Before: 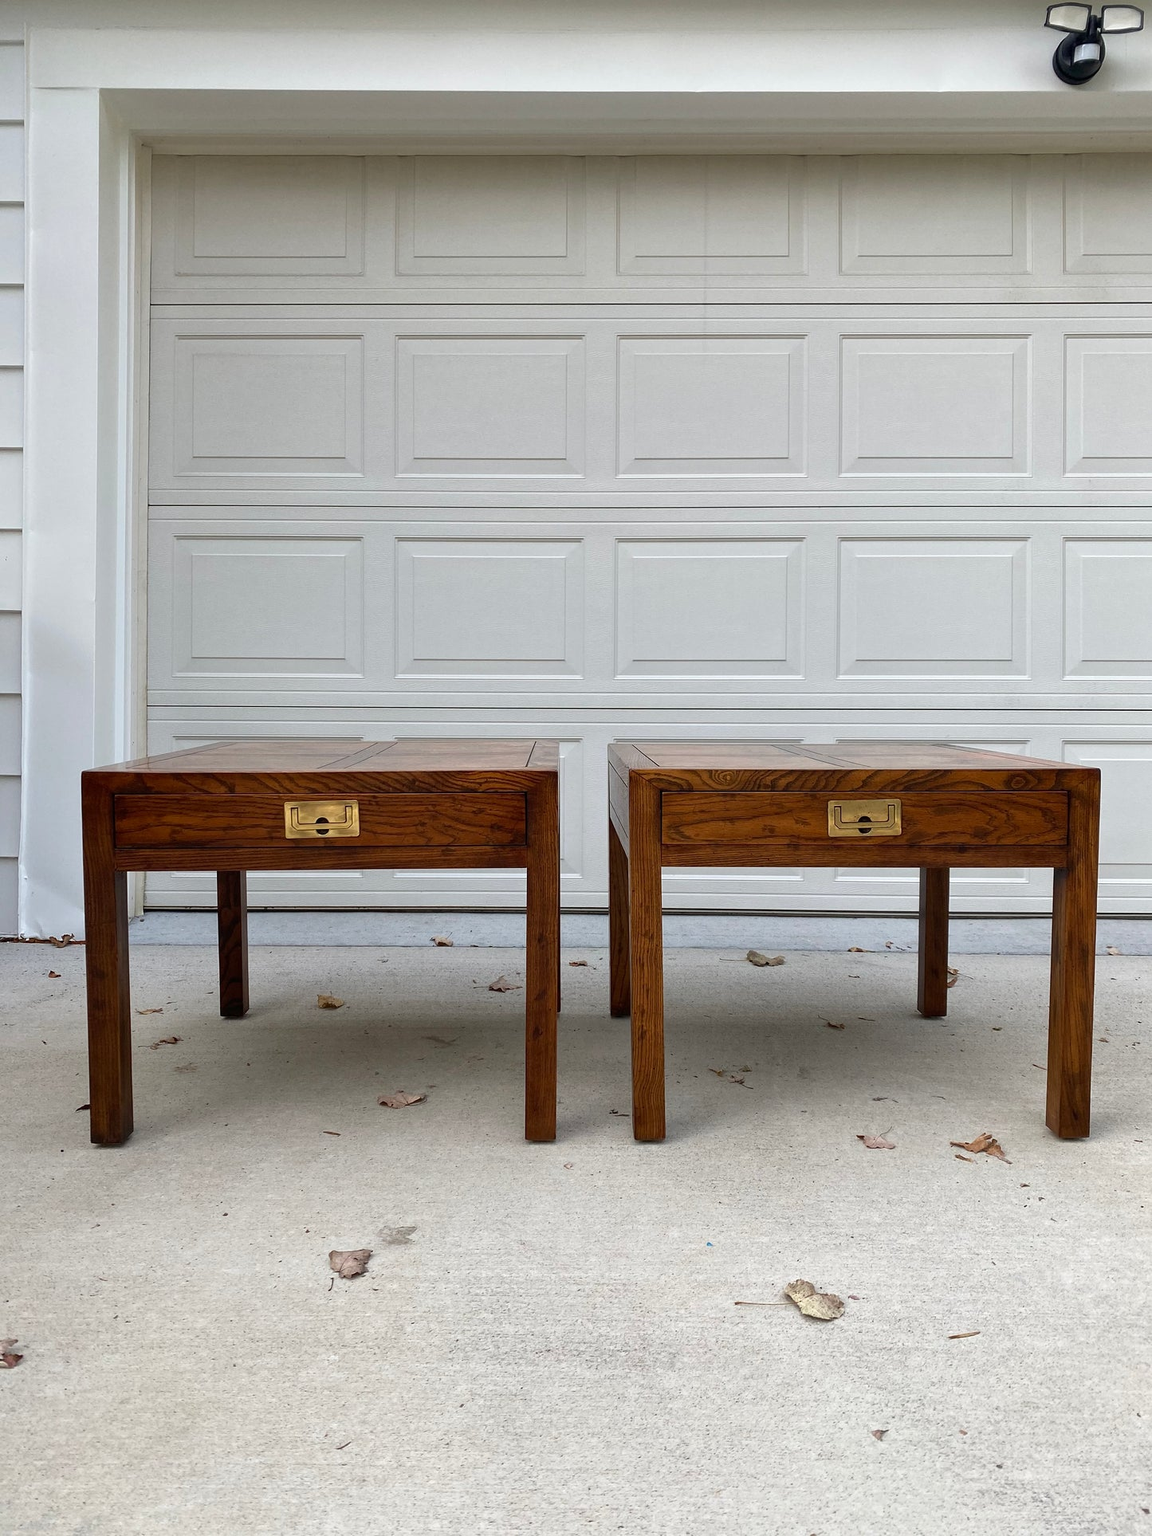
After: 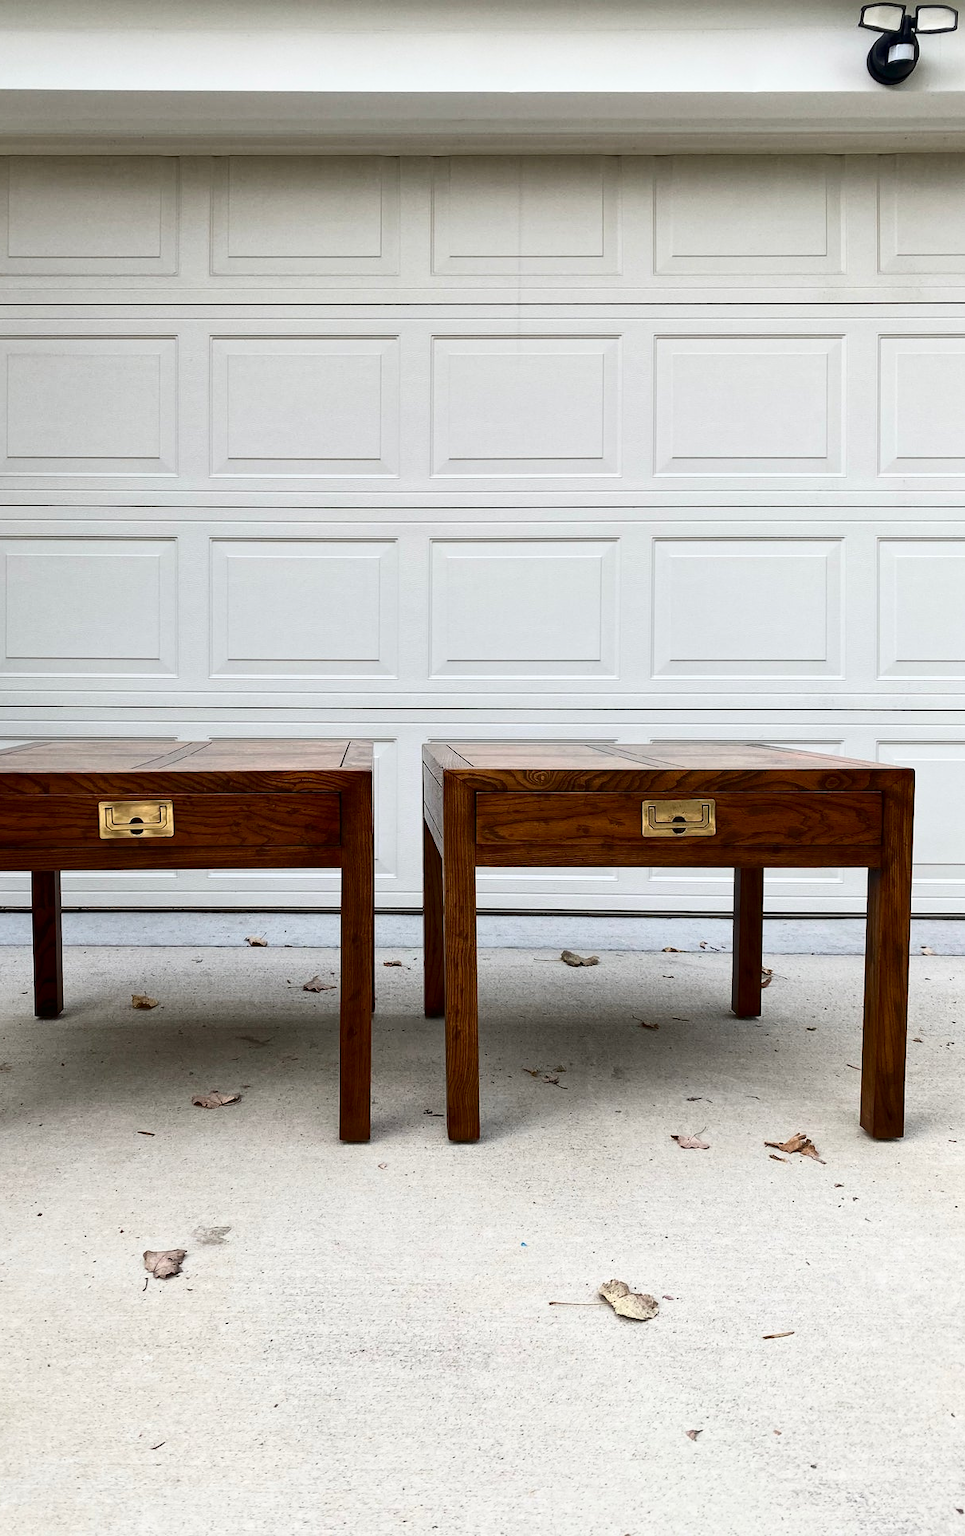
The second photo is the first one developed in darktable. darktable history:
crop: left 16.145%
contrast brightness saturation: contrast 0.28
